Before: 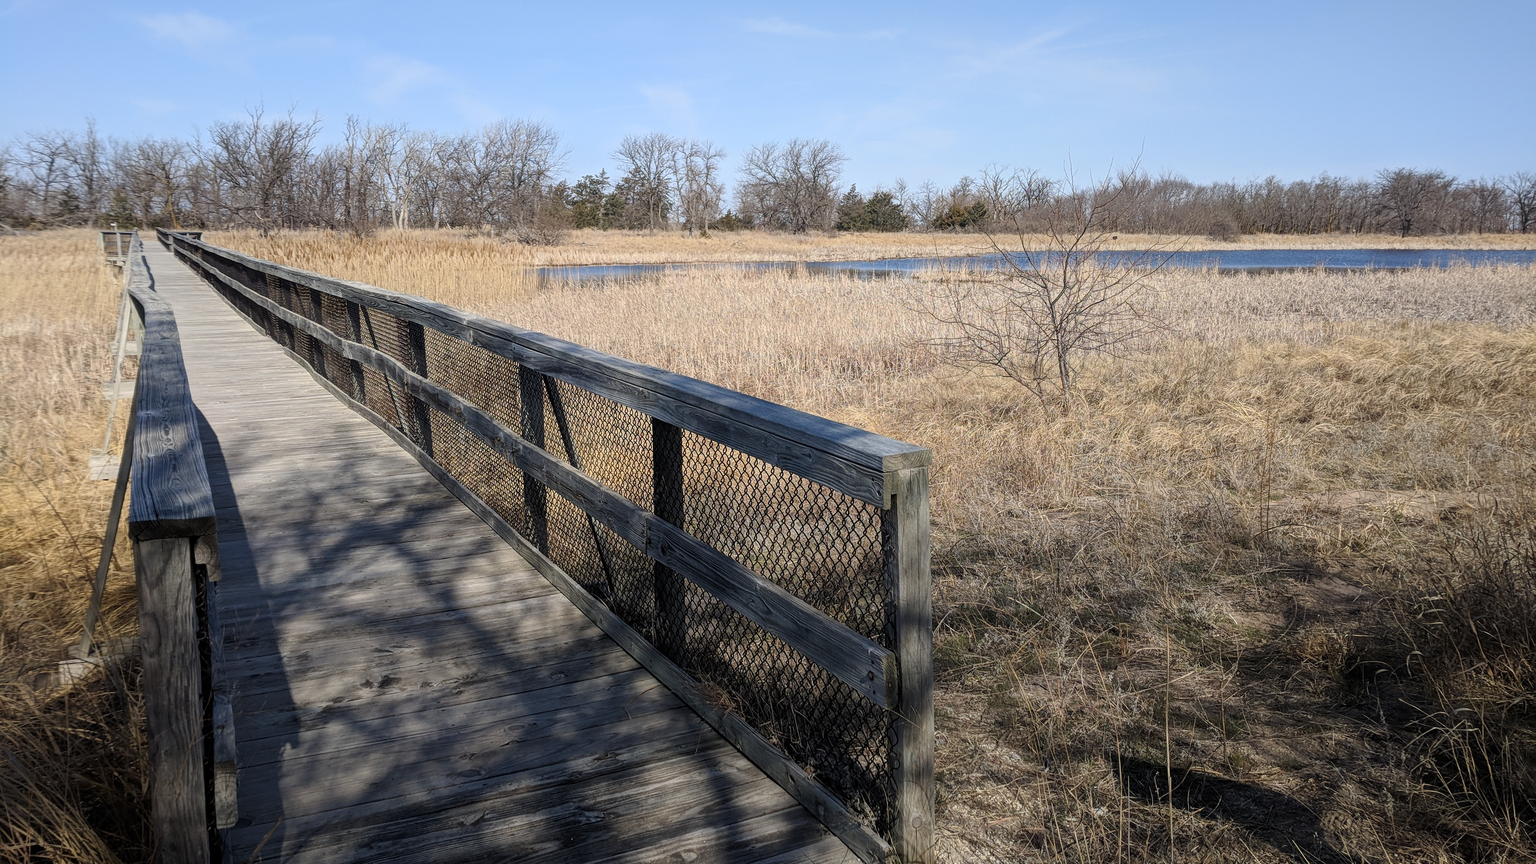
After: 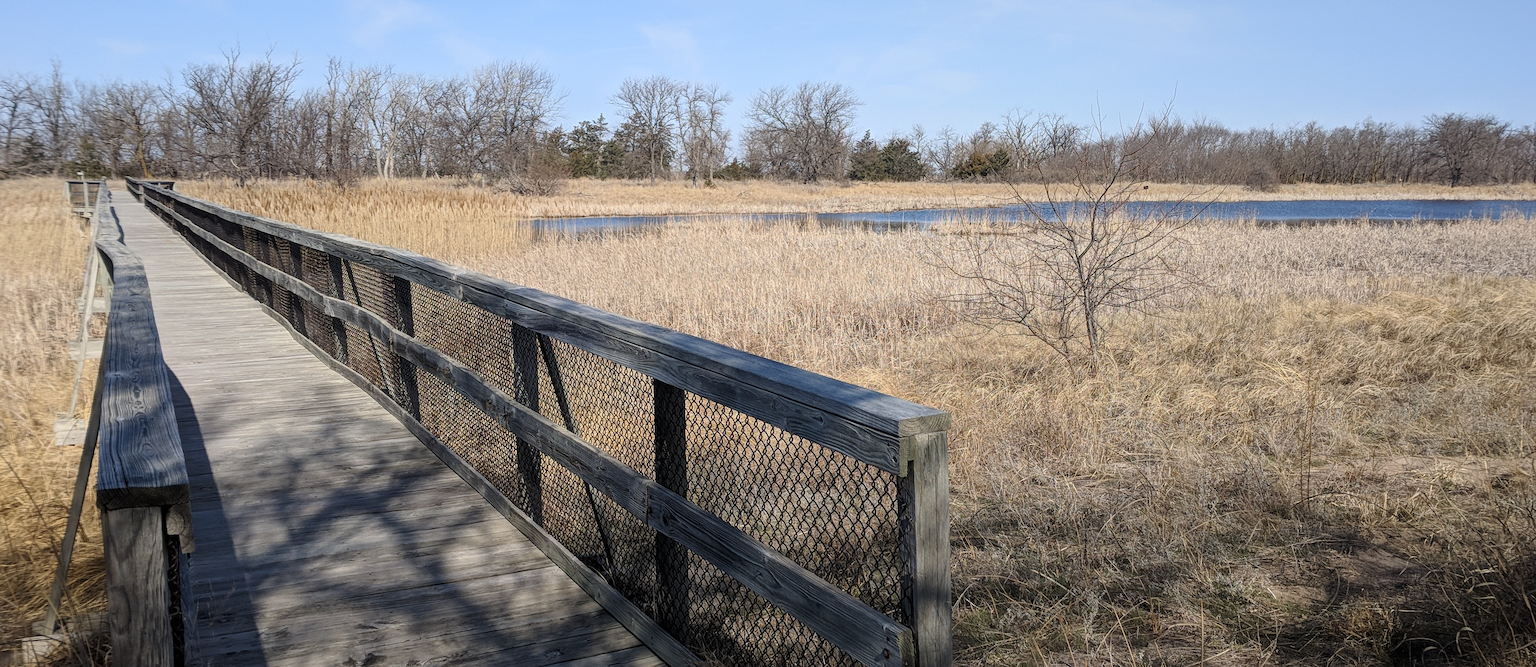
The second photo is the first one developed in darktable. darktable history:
crop: left 2.525%, top 7.167%, right 3.472%, bottom 20.251%
